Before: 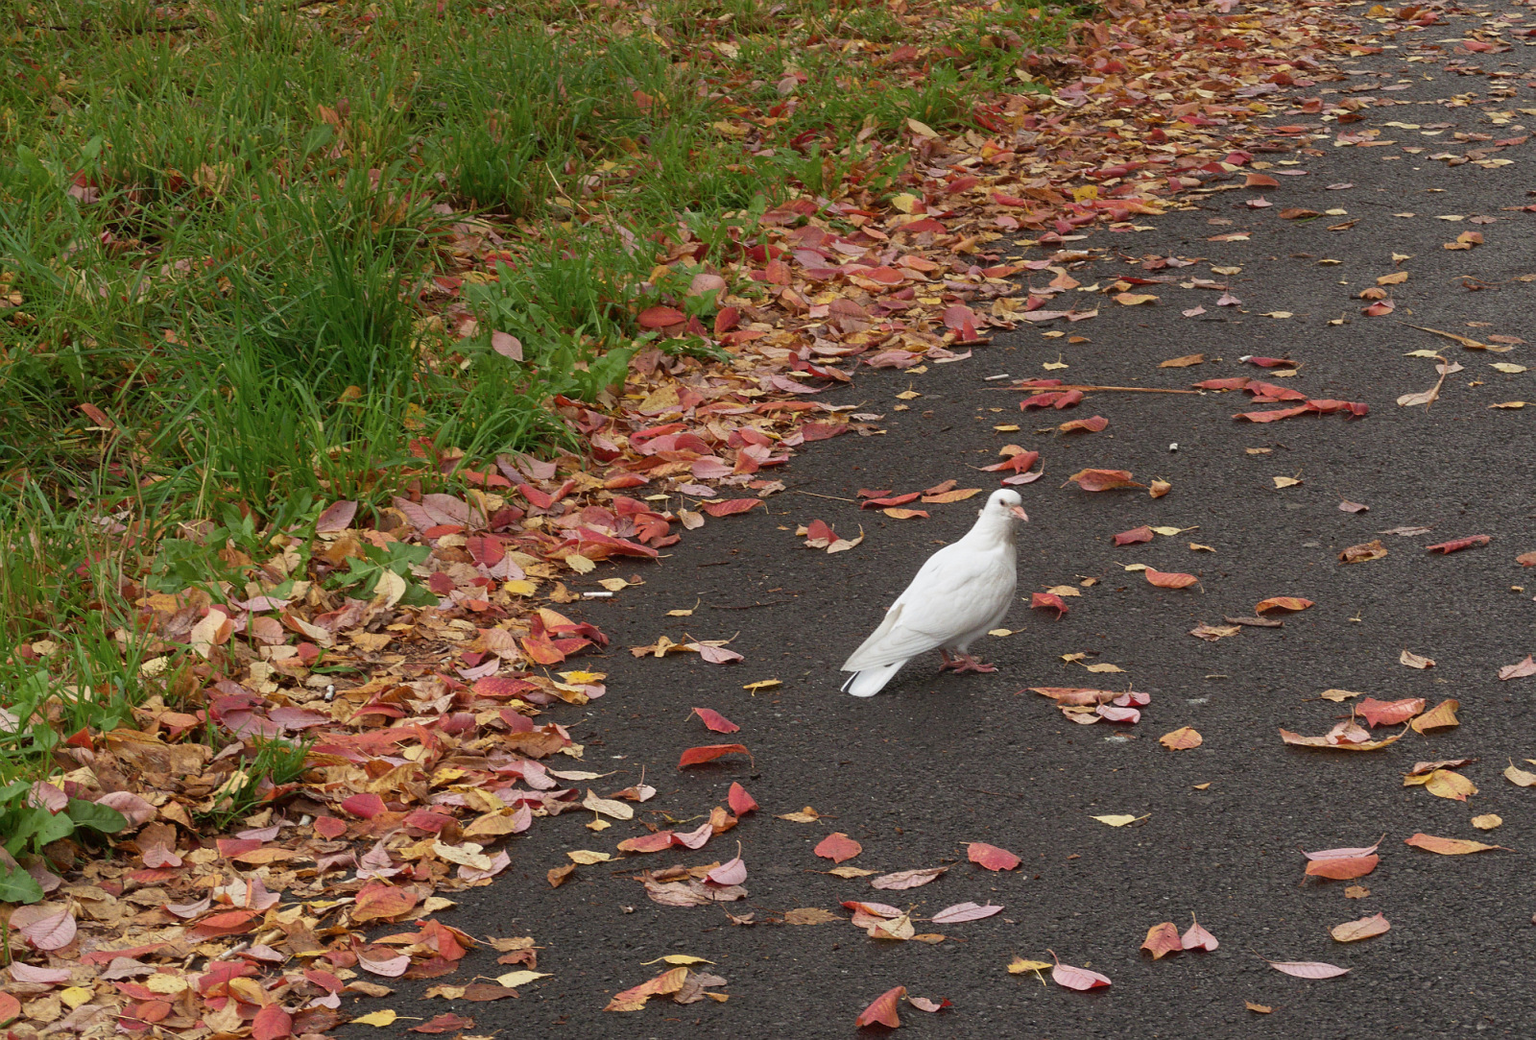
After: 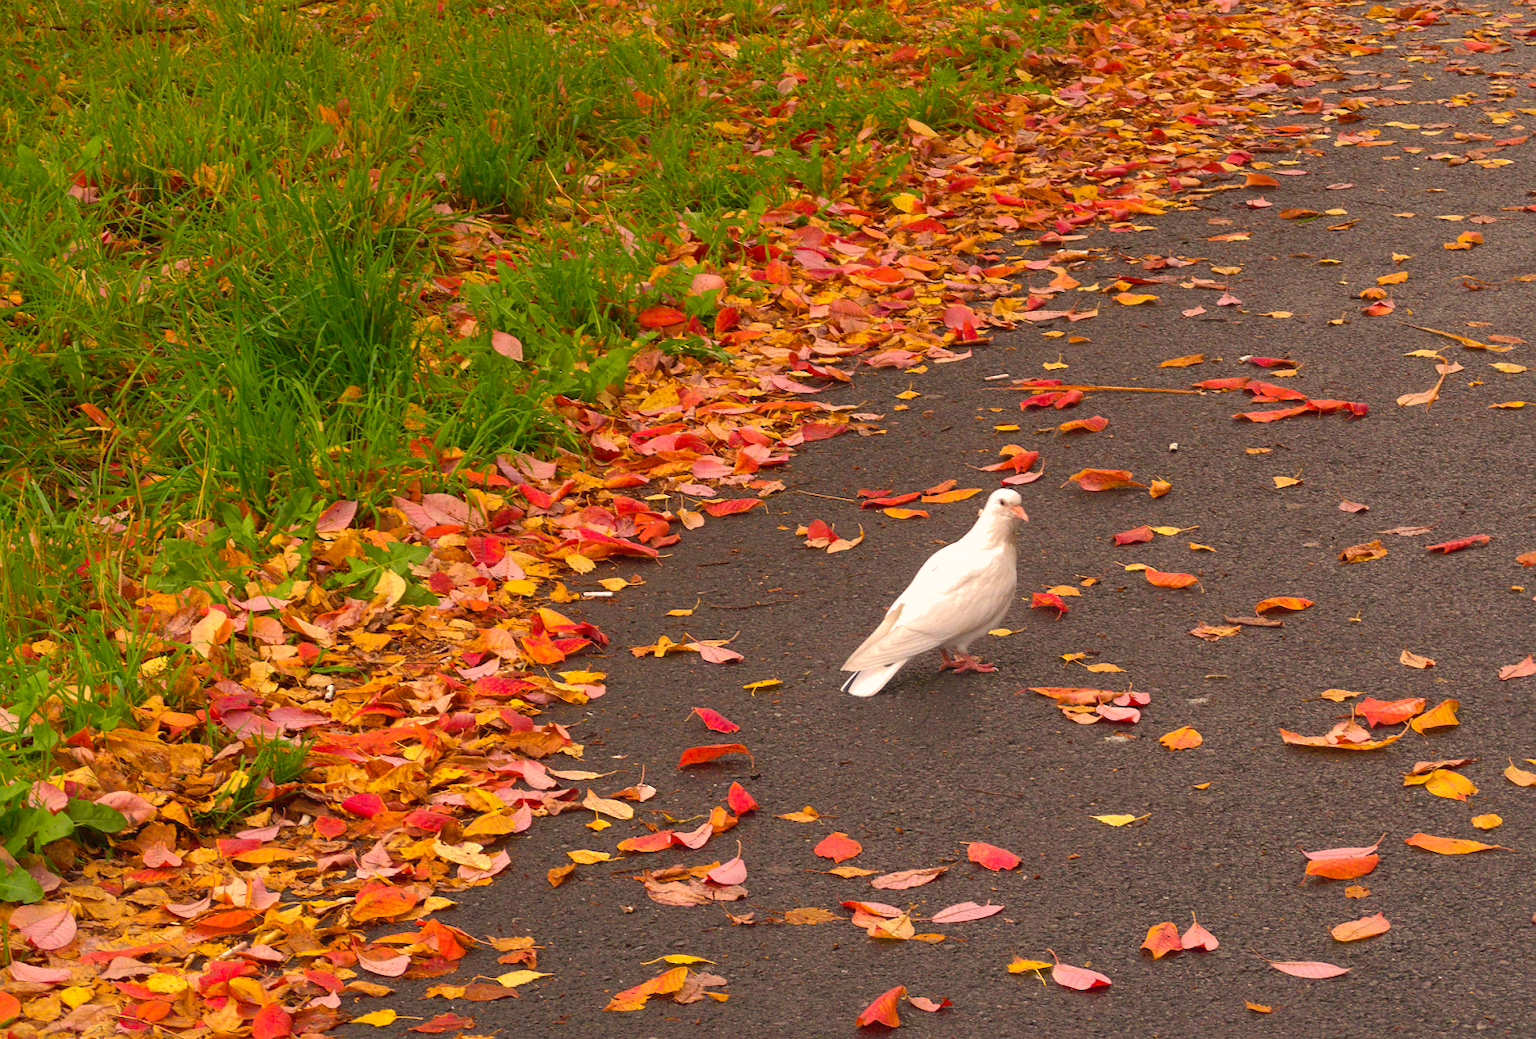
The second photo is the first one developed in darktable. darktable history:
white balance: red 1.127, blue 0.943
color balance rgb: linear chroma grading › global chroma 15%, perceptual saturation grading › global saturation 30%
exposure: black level correction 0, exposure 0.4 EV, compensate exposure bias true, compensate highlight preservation false
shadows and highlights: highlights -60
